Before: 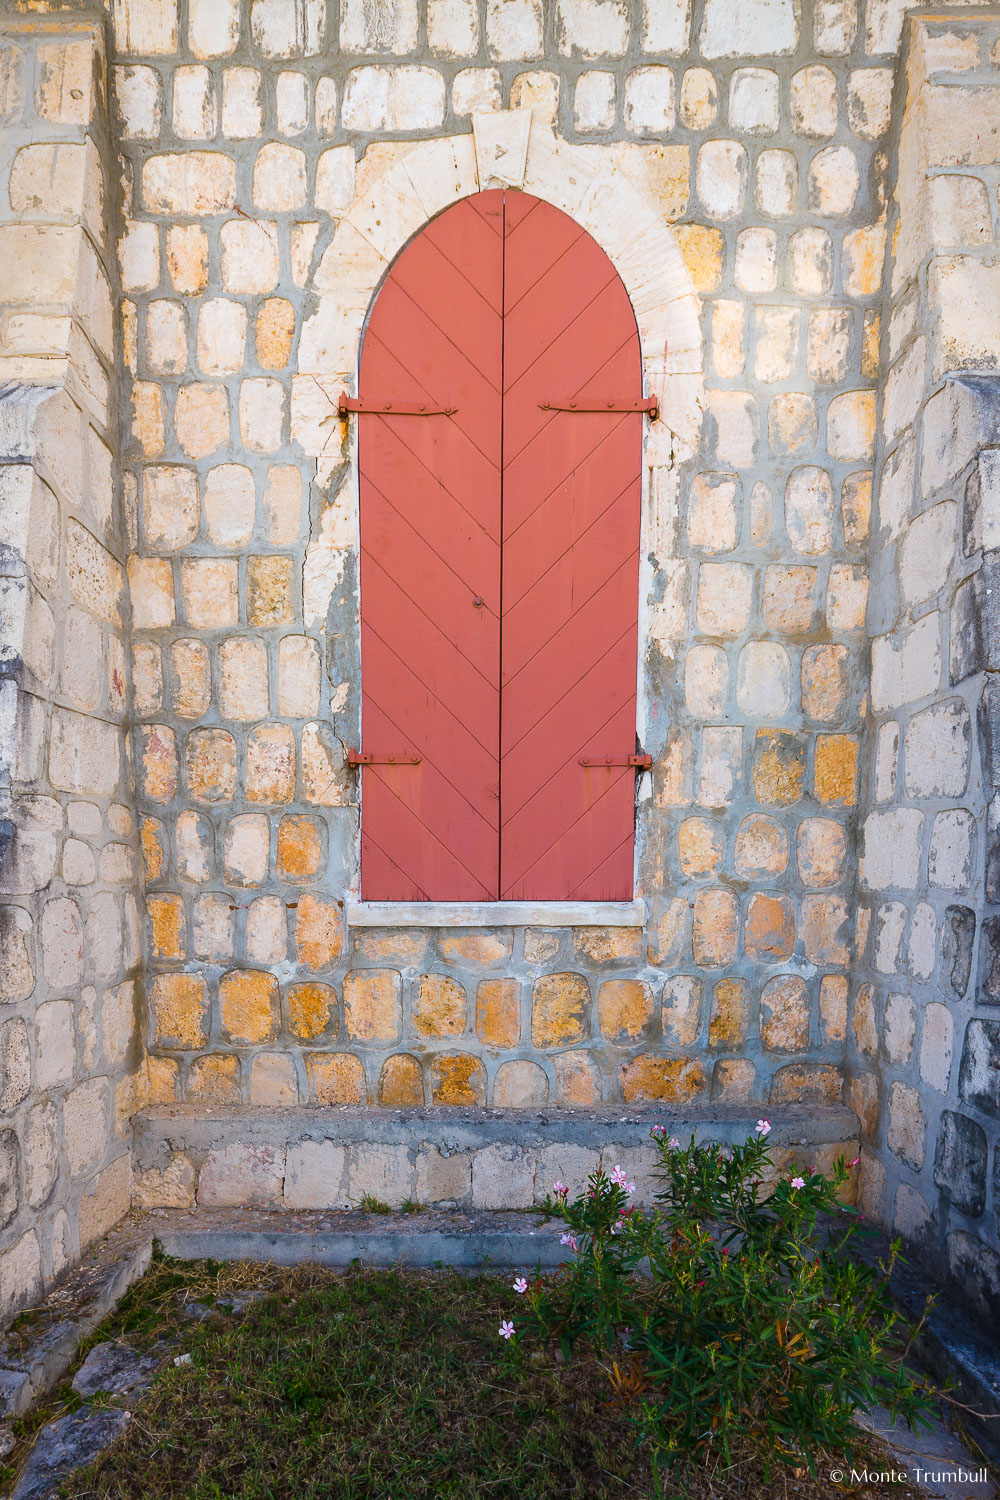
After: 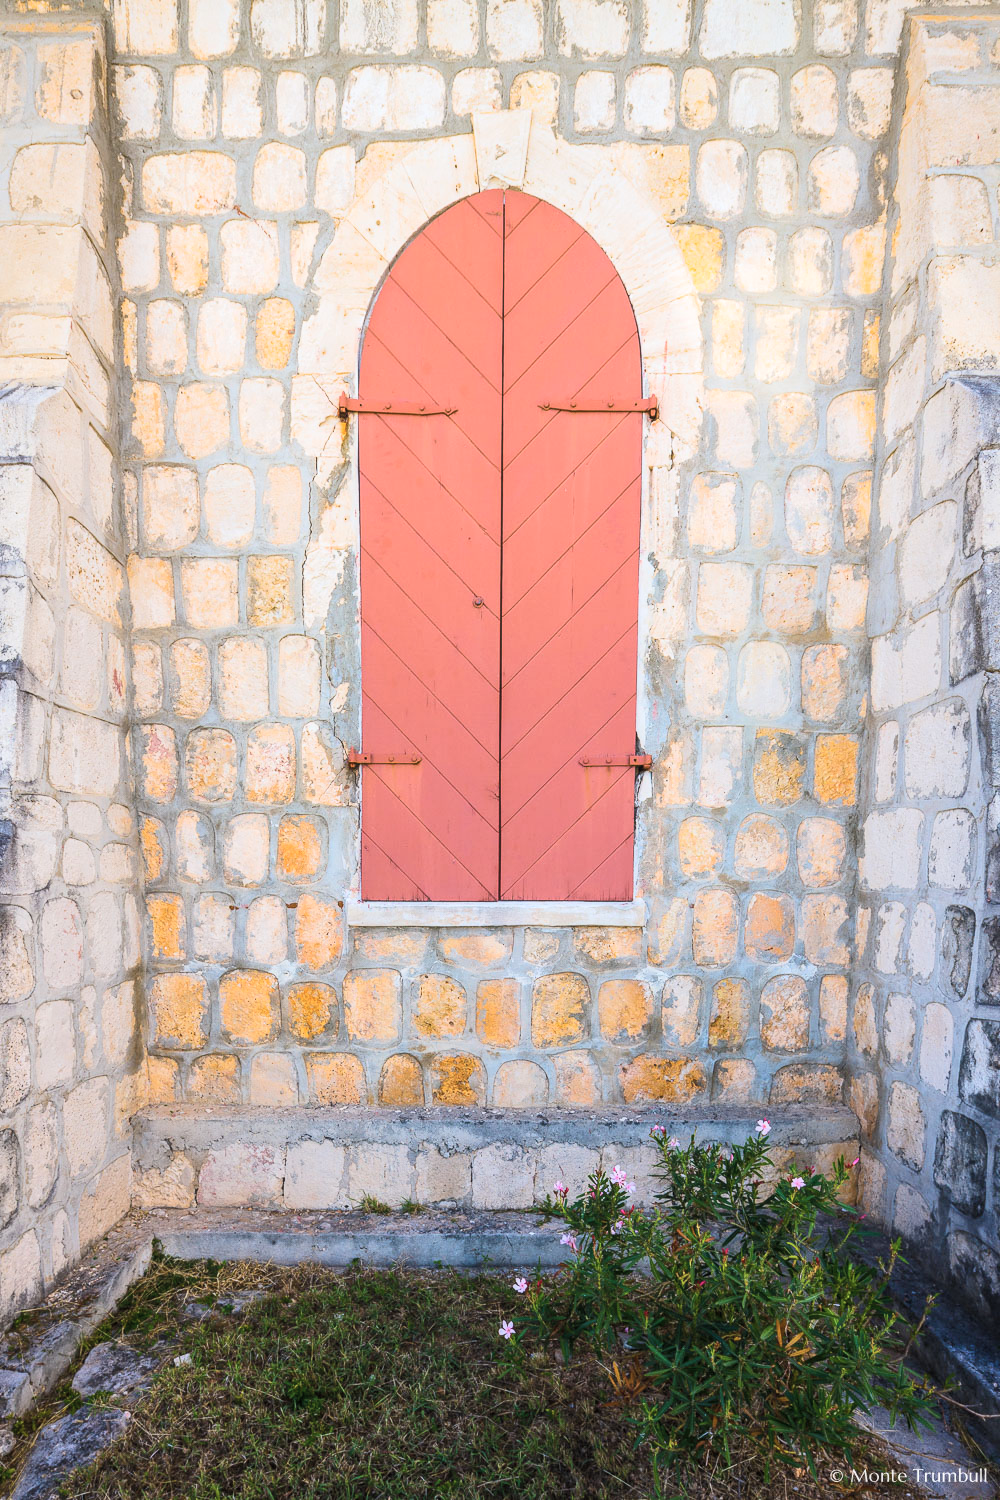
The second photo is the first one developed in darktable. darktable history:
tone curve: curves: ch0 [(0, 0) (0.003, 0.003) (0.011, 0.014) (0.025, 0.033) (0.044, 0.06) (0.069, 0.096) (0.1, 0.132) (0.136, 0.174) (0.177, 0.226) (0.224, 0.282) (0.277, 0.352) (0.335, 0.435) (0.399, 0.524) (0.468, 0.615) (0.543, 0.695) (0.623, 0.771) (0.709, 0.835) (0.801, 0.894) (0.898, 0.944) (1, 1)], color space Lab, independent channels, preserve colors none
local contrast: detail 110%
